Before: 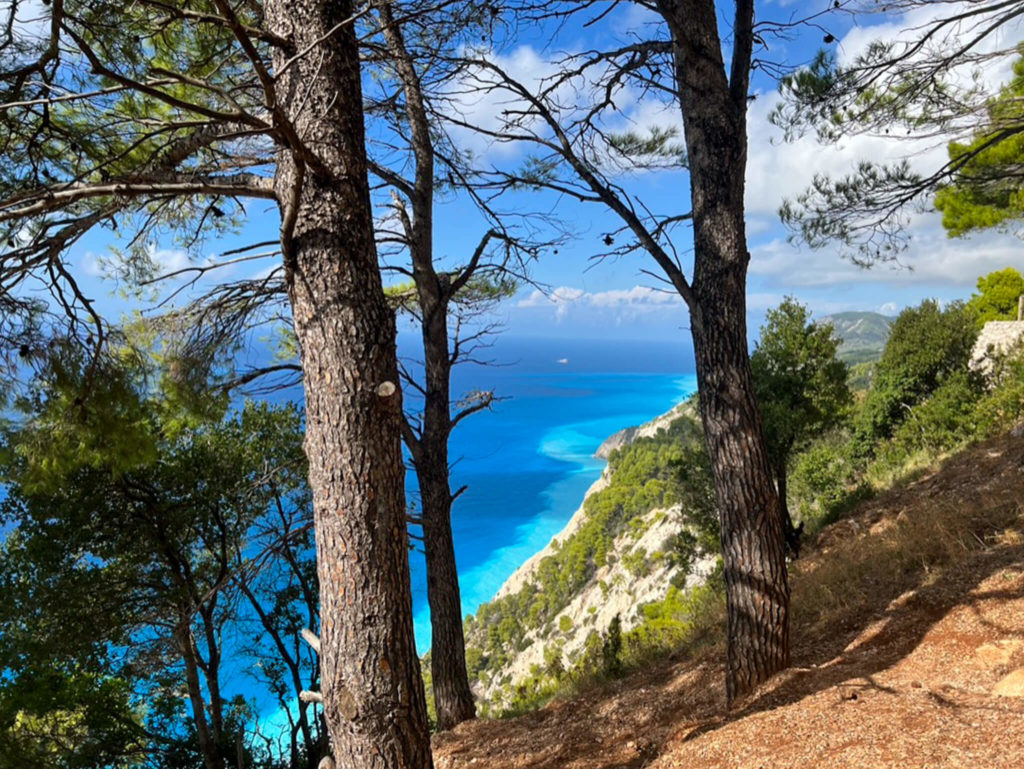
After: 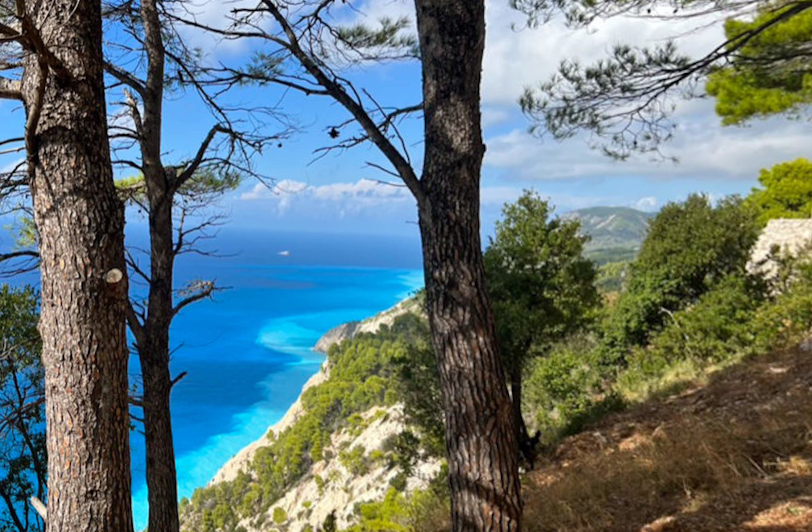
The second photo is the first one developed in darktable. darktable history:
rotate and perspective: rotation 1.69°, lens shift (vertical) -0.023, lens shift (horizontal) -0.291, crop left 0.025, crop right 0.988, crop top 0.092, crop bottom 0.842
crop: left 19.159%, top 9.58%, bottom 9.58%
